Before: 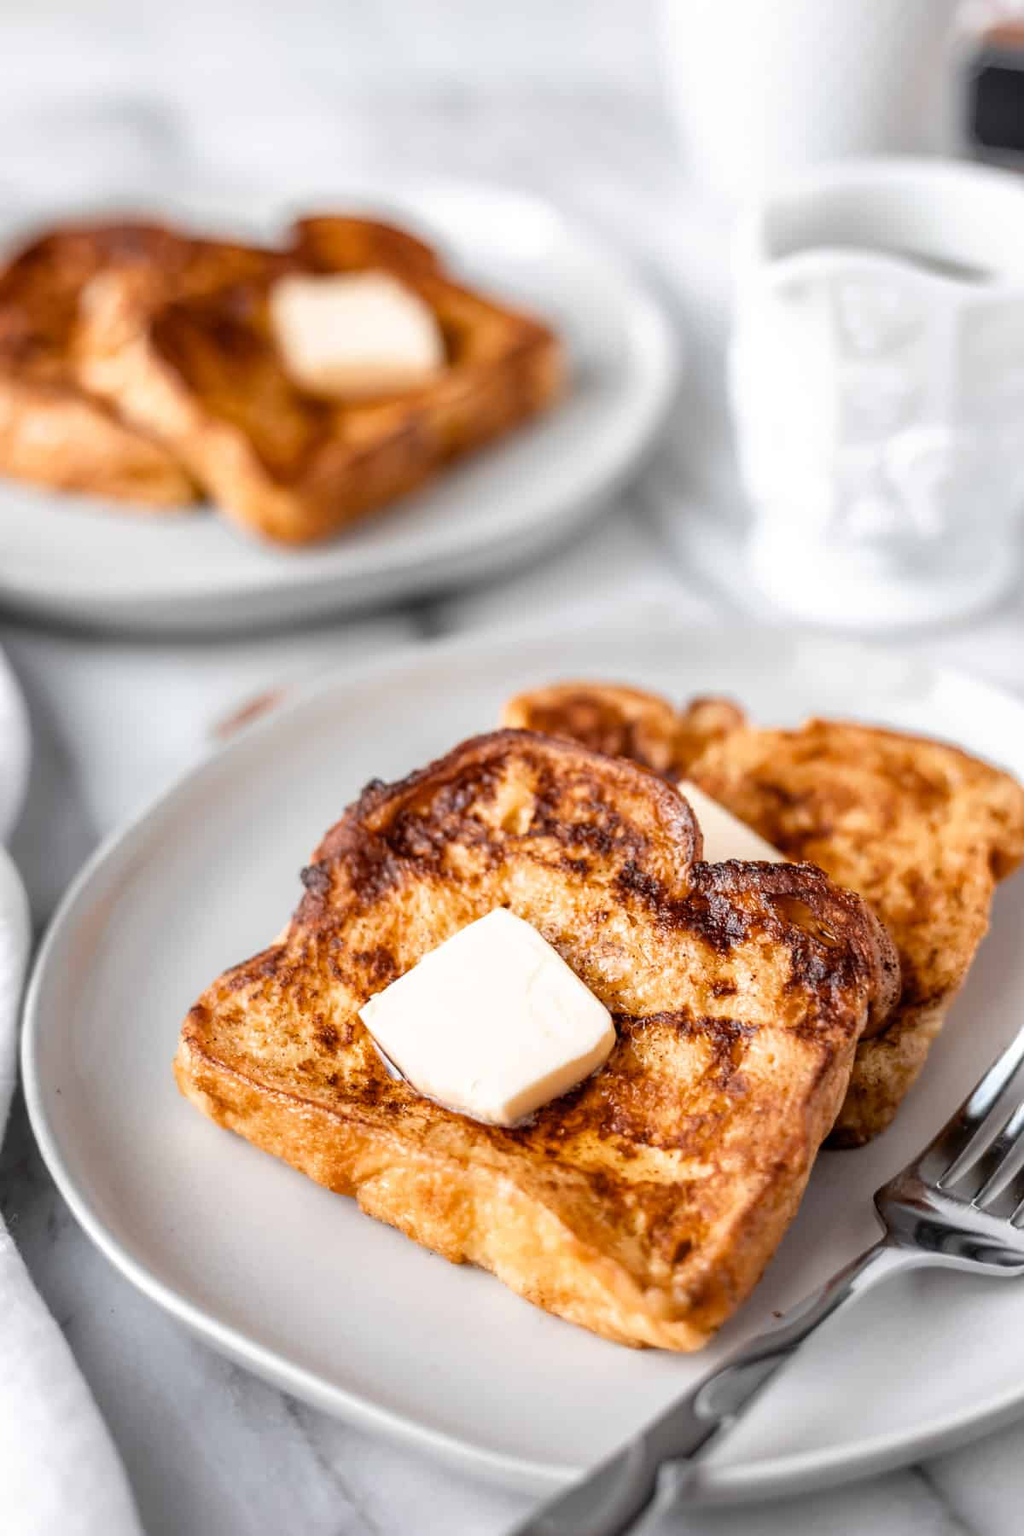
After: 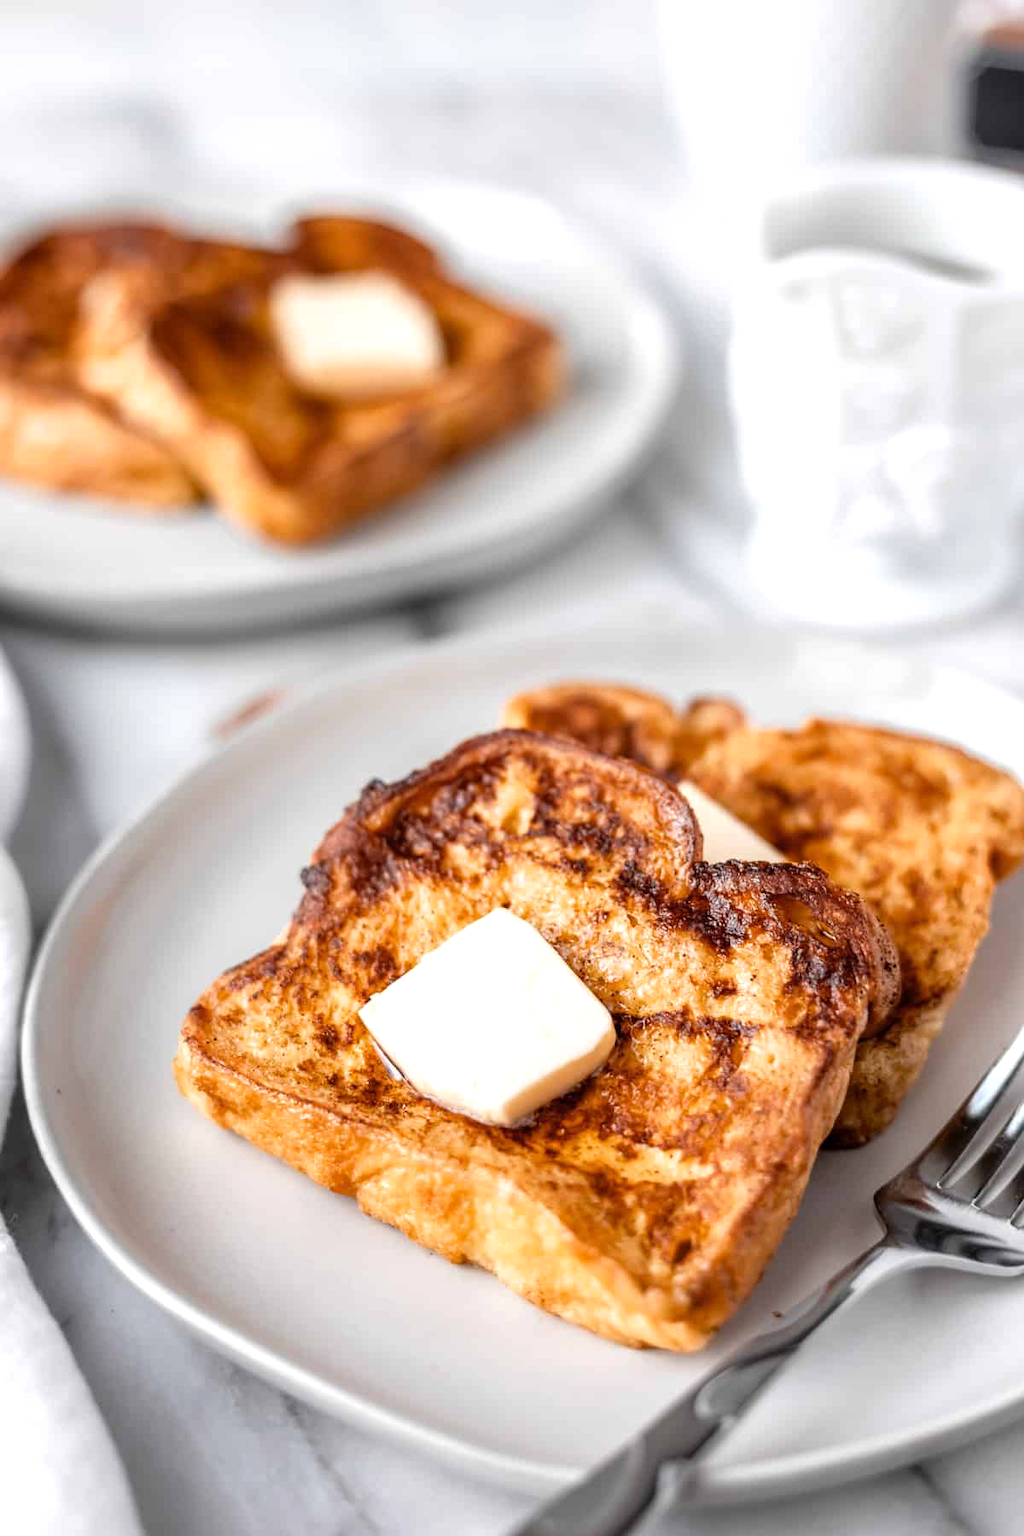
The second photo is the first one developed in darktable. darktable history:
exposure: exposure 0.161 EV, compensate highlight preservation false
